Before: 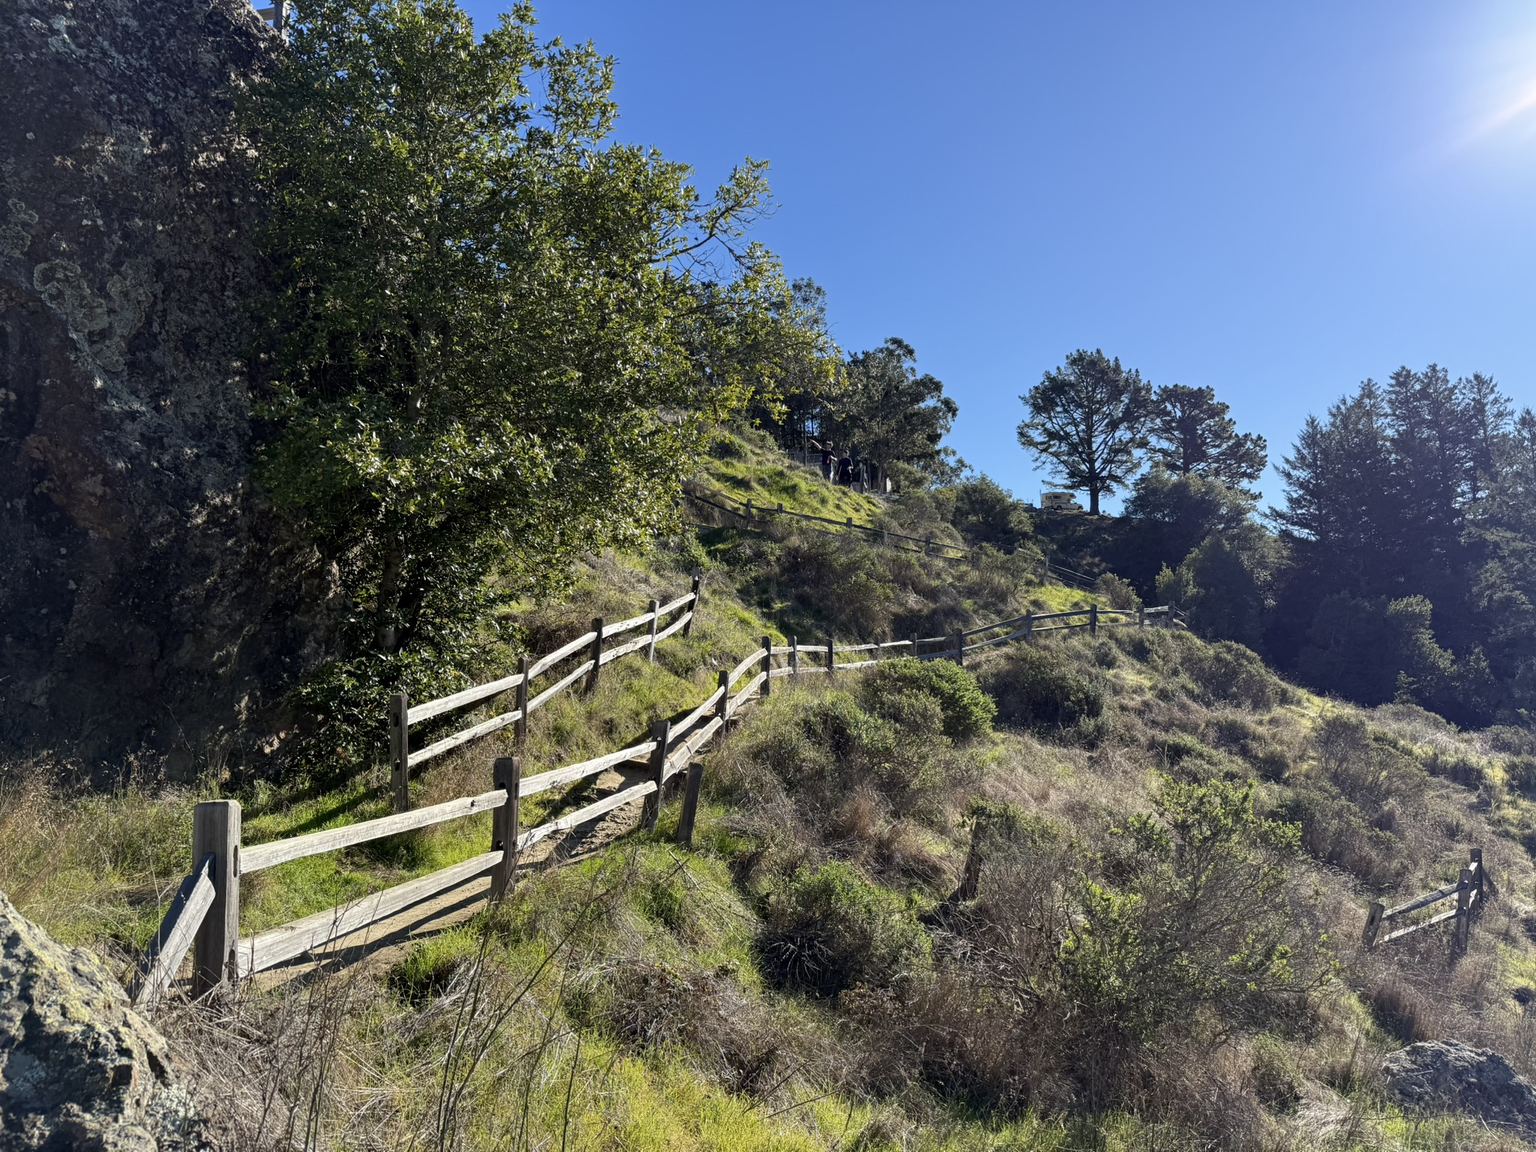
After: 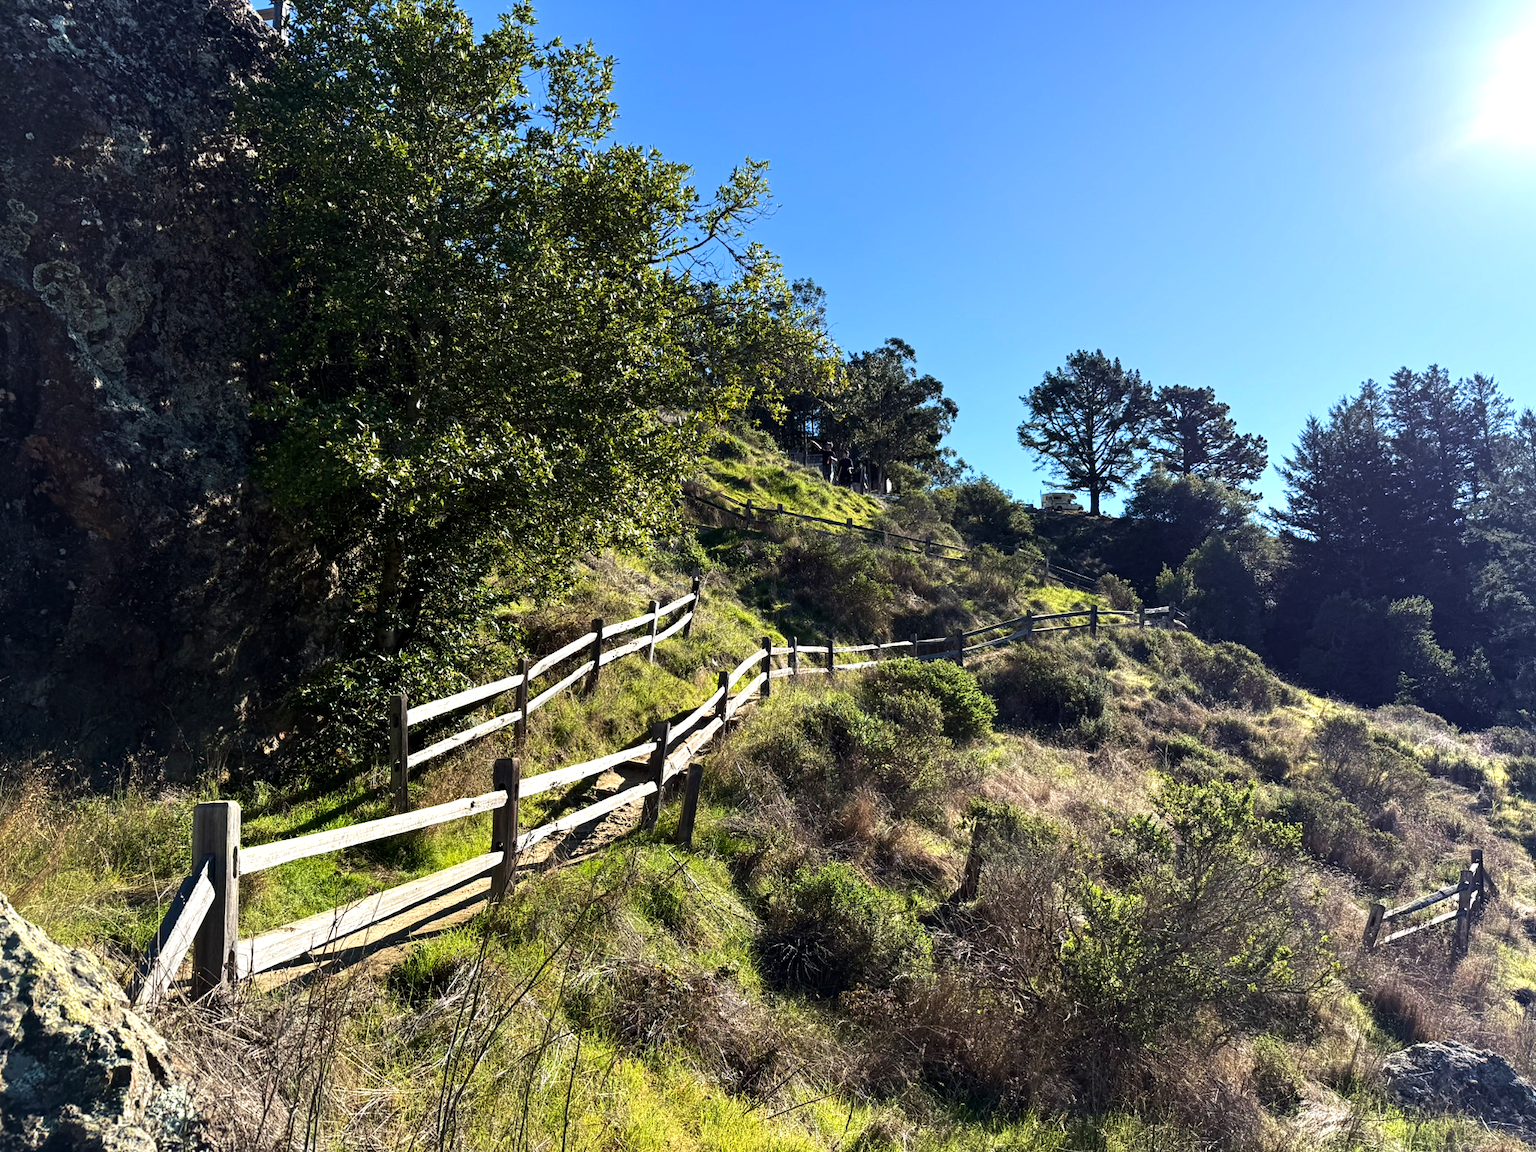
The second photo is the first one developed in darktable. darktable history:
crop: left 0.08%
velvia: strength 30.48%
tone equalizer: -8 EV -0.782 EV, -7 EV -0.729 EV, -6 EV -0.593 EV, -5 EV -0.37 EV, -3 EV 0.385 EV, -2 EV 0.6 EV, -1 EV 0.684 EV, +0 EV 0.72 EV, edges refinement/feathering 500, mask exposure compensation -1.57 EV, preserve details no
base curve: curves: ch0 [(0, 0) (0.303, 0.277) (1, 1)], preserve colors none
